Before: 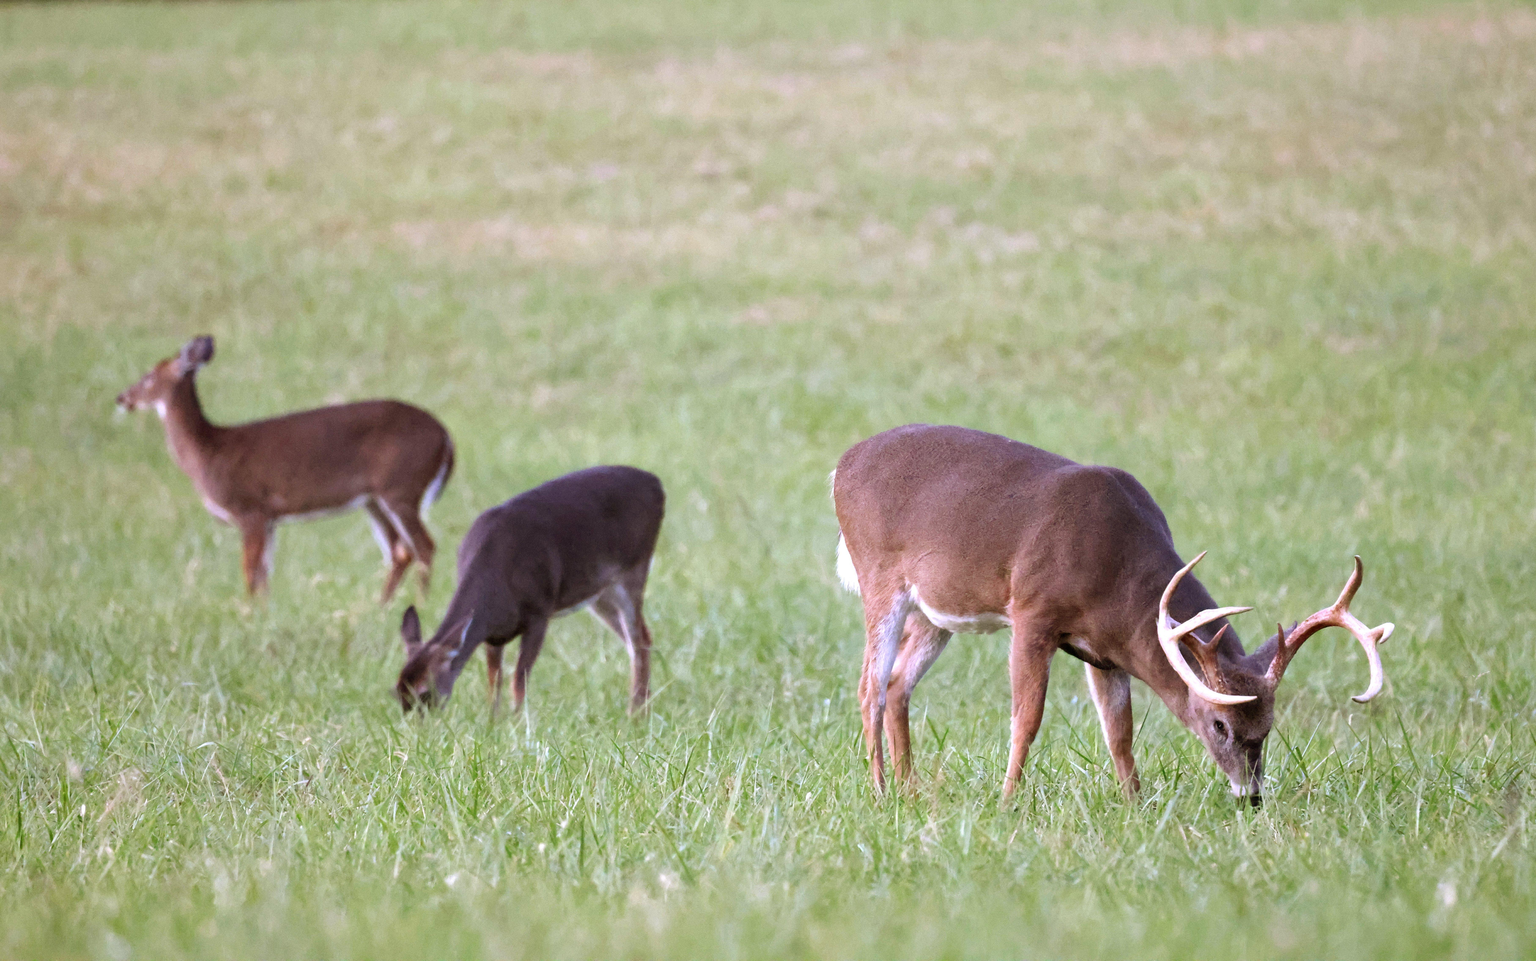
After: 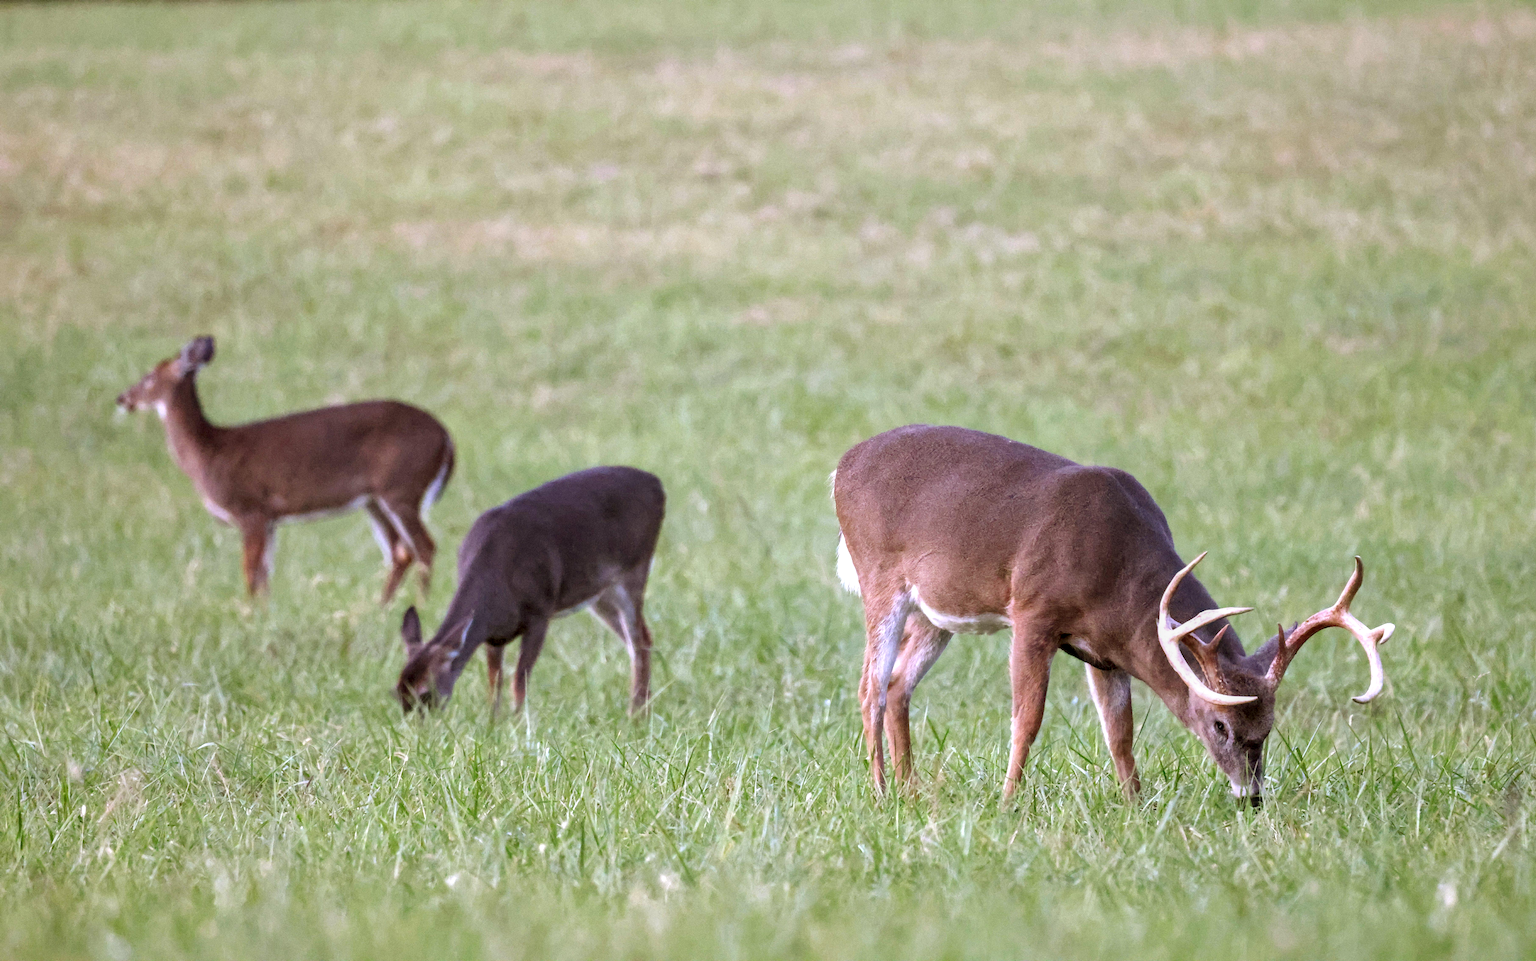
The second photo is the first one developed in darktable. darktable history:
shadows and highlights: shadows 25.15, highlights -24.26
local contrast: on, module defaults
